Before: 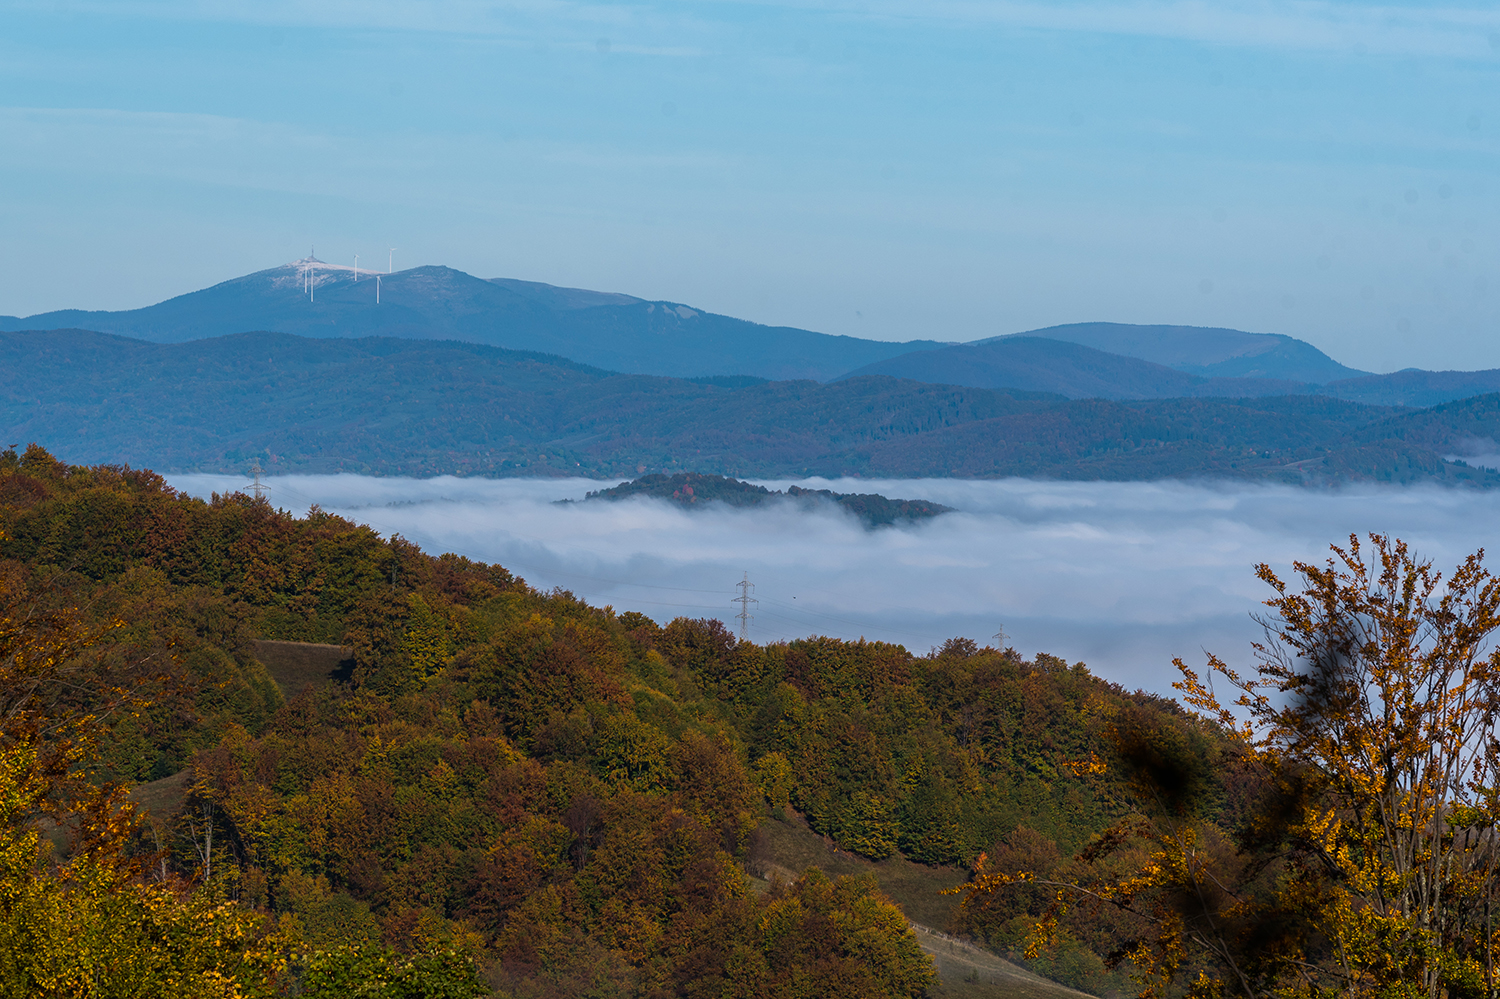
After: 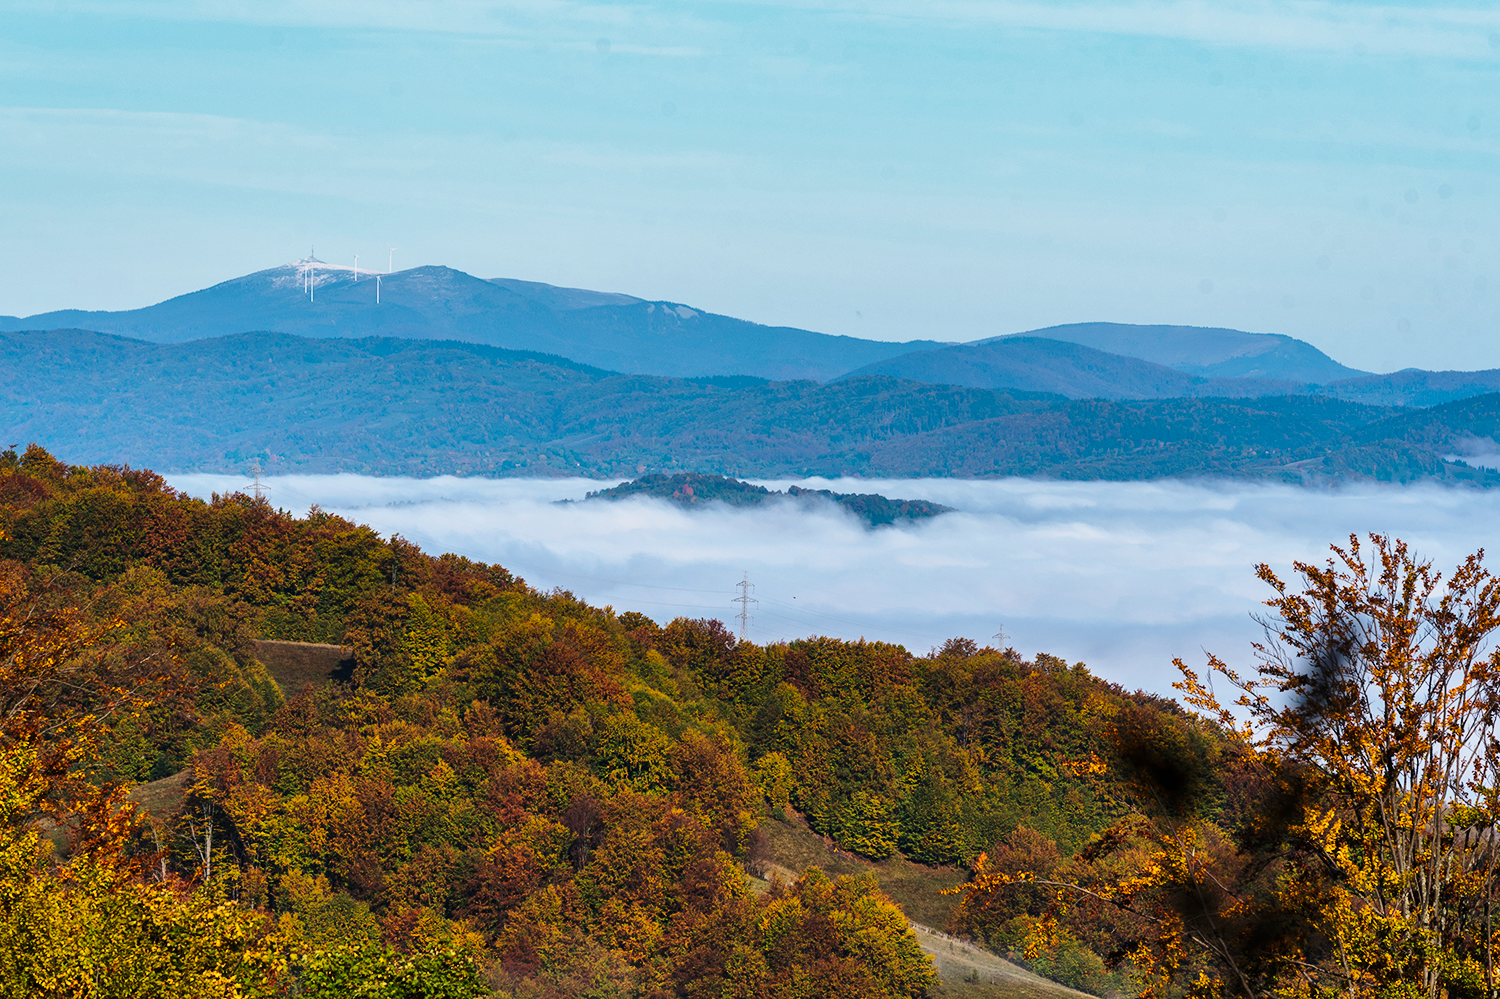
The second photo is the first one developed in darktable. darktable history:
base curve: curves: ch0 [(0, 0) (0.028, 0.03) (0.121, 0.232) (0.46, 0.748) (0.859, 0.968) (1, 1)], preserve colors none
shadows and highlights: soften with gaussian
